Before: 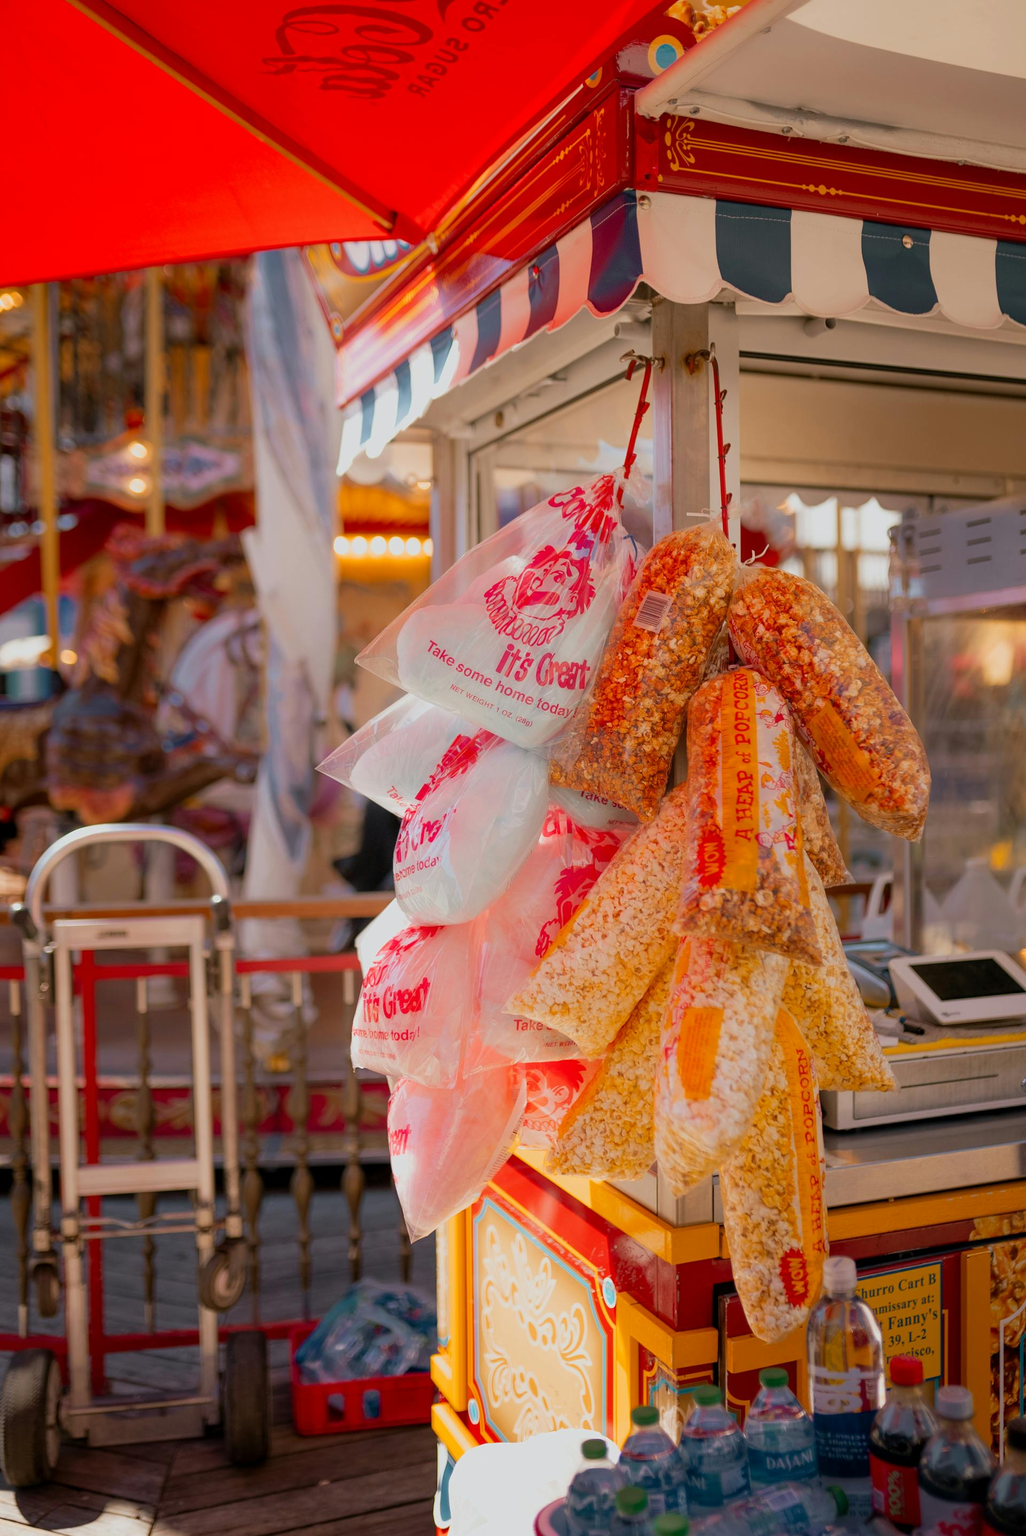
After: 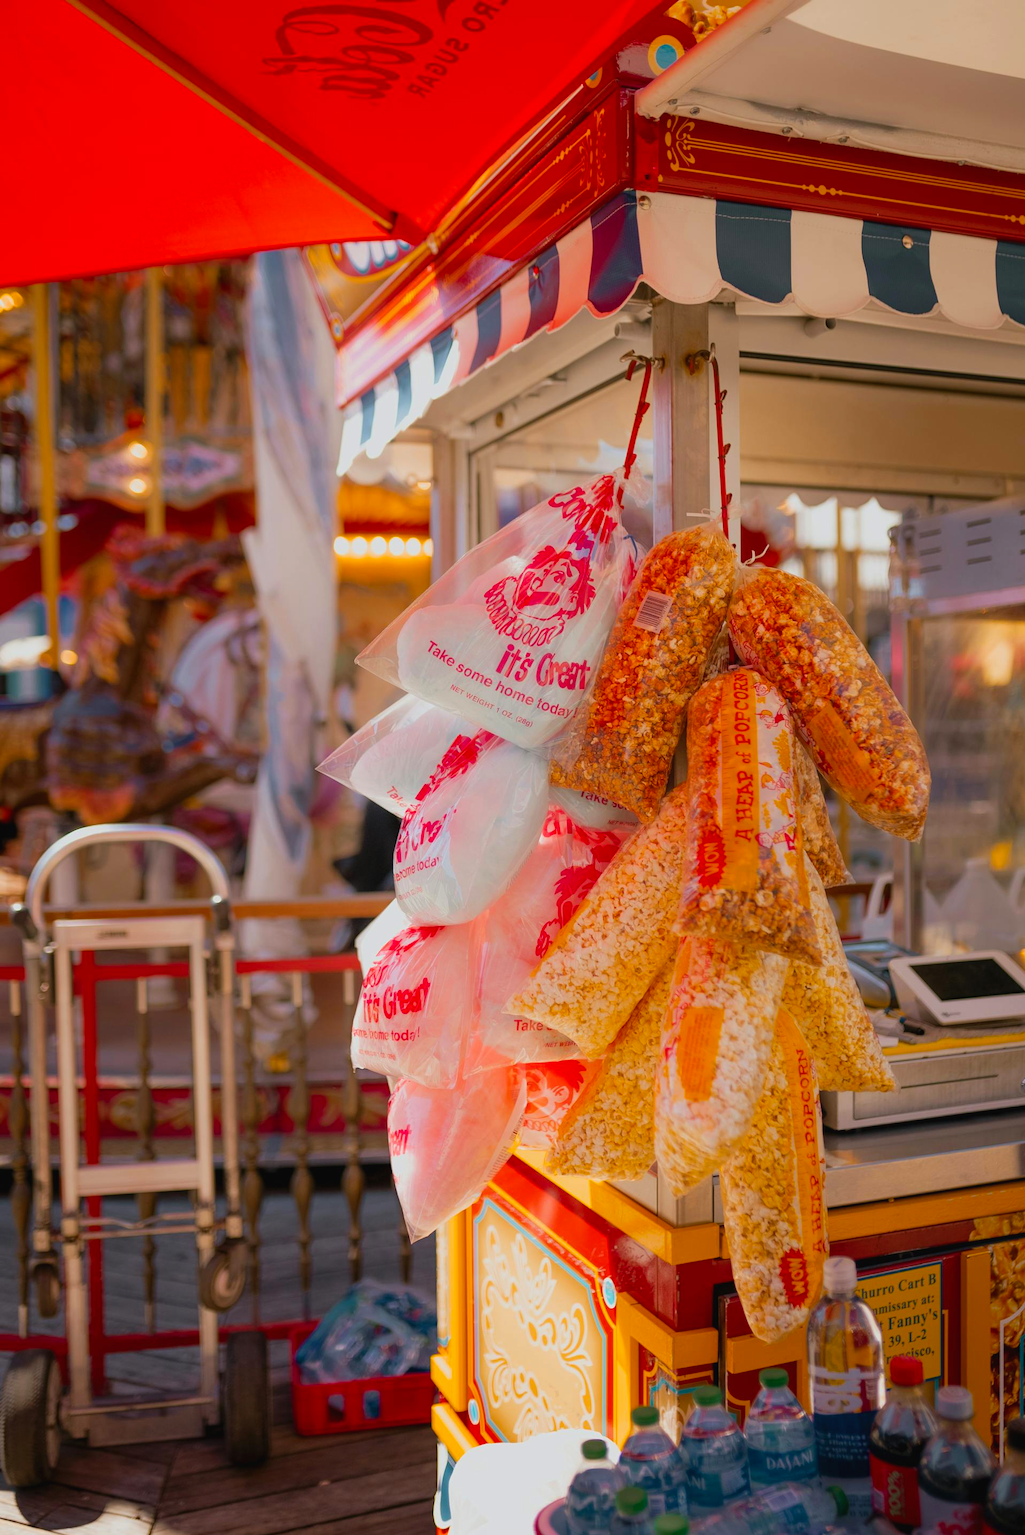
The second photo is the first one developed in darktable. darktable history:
color balance rgb: global offset › luminance 0.249%, perceptual saturation grading › global saturation 16.284%, global vibrance 10.039%
